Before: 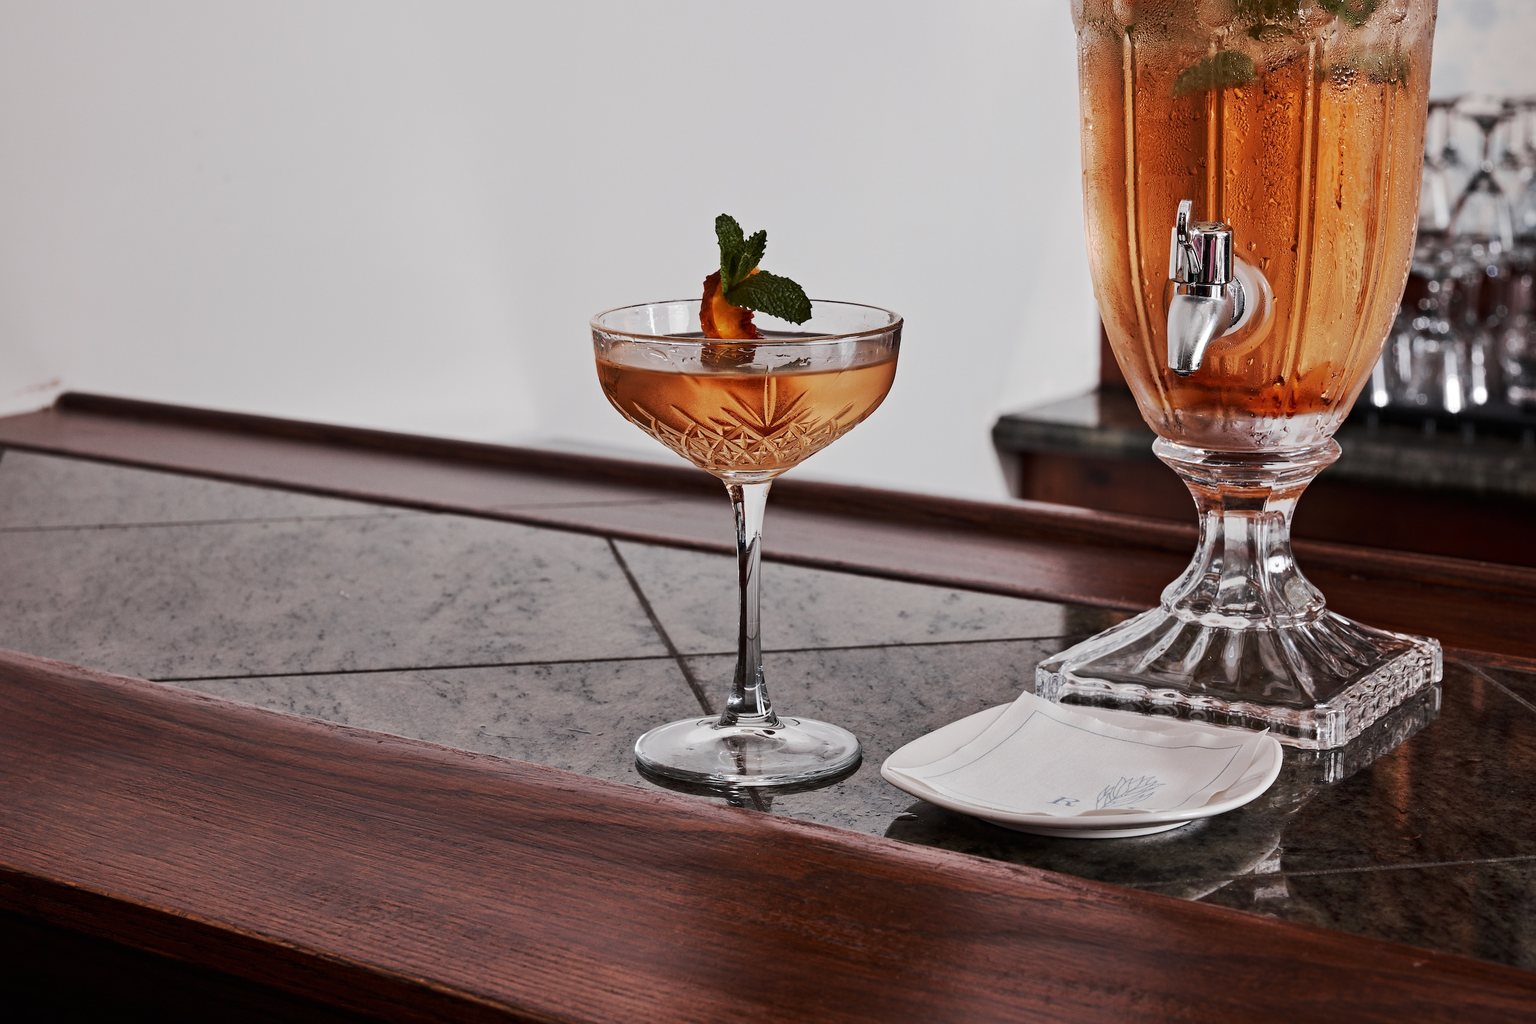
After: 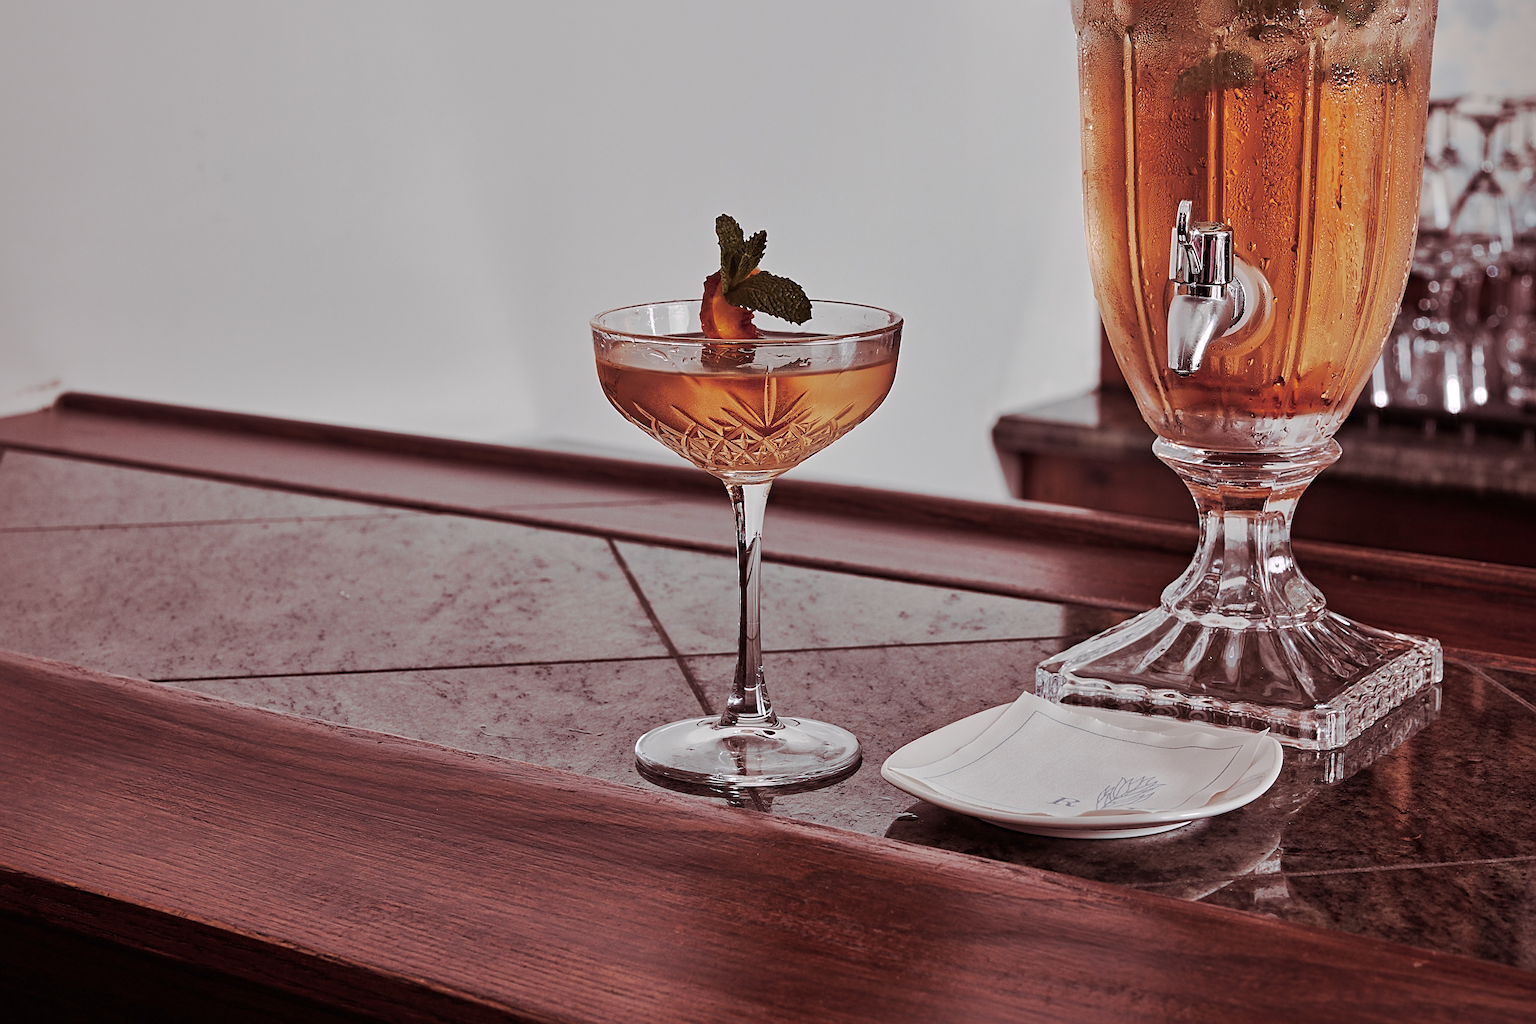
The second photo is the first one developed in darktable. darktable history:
sharpen: on, module defaults
split-toning: highlights › hue 298.8°, highlights › saturation 0.73, compress 41.76%
shadows and highlights: on, module defaults
